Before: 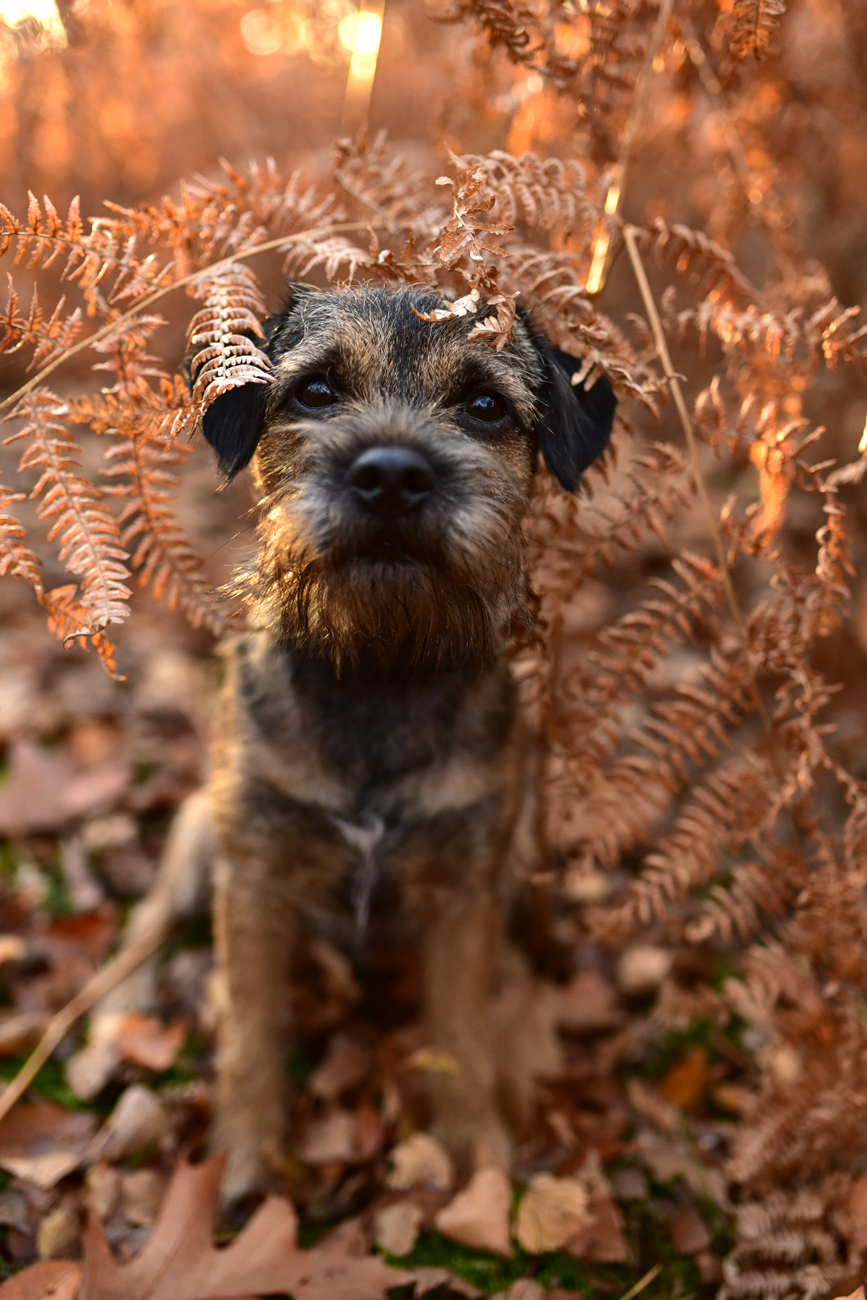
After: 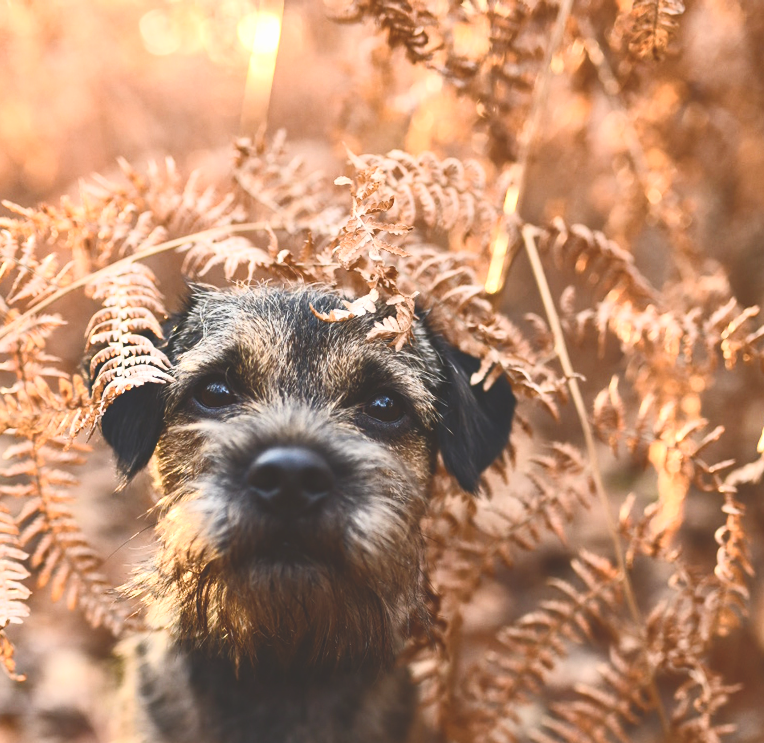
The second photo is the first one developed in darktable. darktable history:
color balance rgb: perceptual saturation grading › global saturation 20%, perceptual saturation grading › highlights -25%, perceptual saturation grading › shadows 50%
white balance: emerald 1
crop and rotate: left 11.812%, bottom 42.776%
contrast brightness saturation: contrast 0.43, brightness 0.56, saturation -0.19
exposure: black level correction -0.014, exposure -0.193 EV, compensate highlight preservation false
